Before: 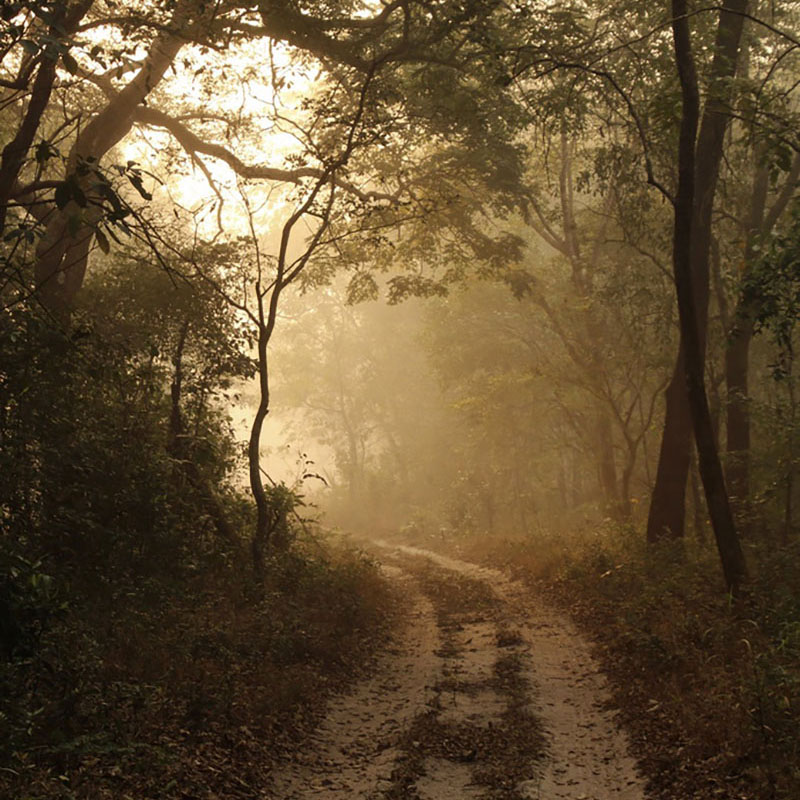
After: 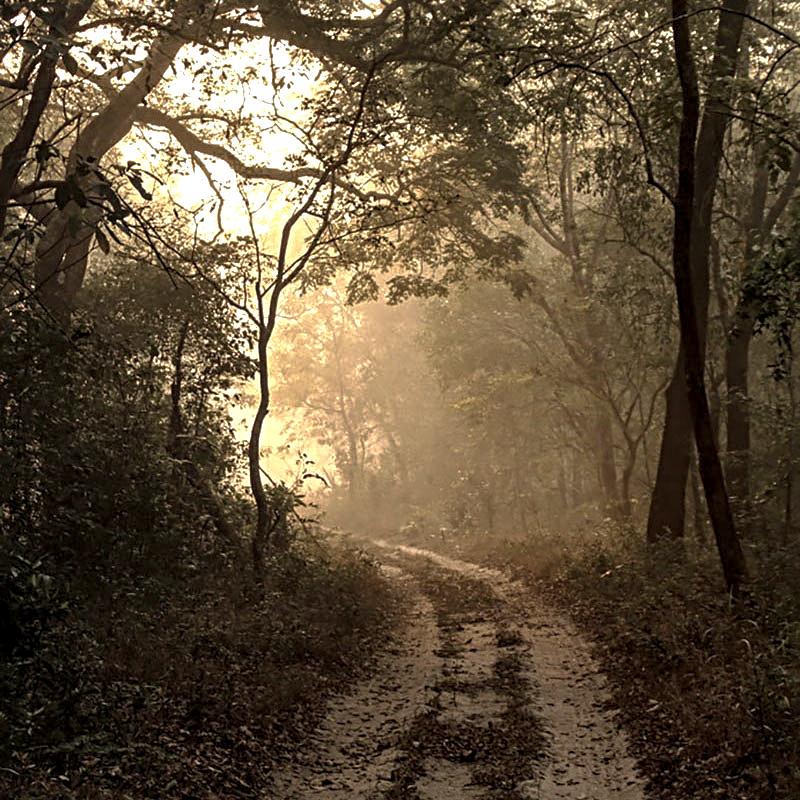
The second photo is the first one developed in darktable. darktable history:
local contrast: detail 150%
exposure: exposure 0.406 EV, compensate highlight preservation false
base curve: curves: ch0 [(0, 0) (0.595, 0.418) (1, 1)], preserve colors none
sharpen: radius 3.952
color correction: highlights b* 0.042, saturation 0.82
